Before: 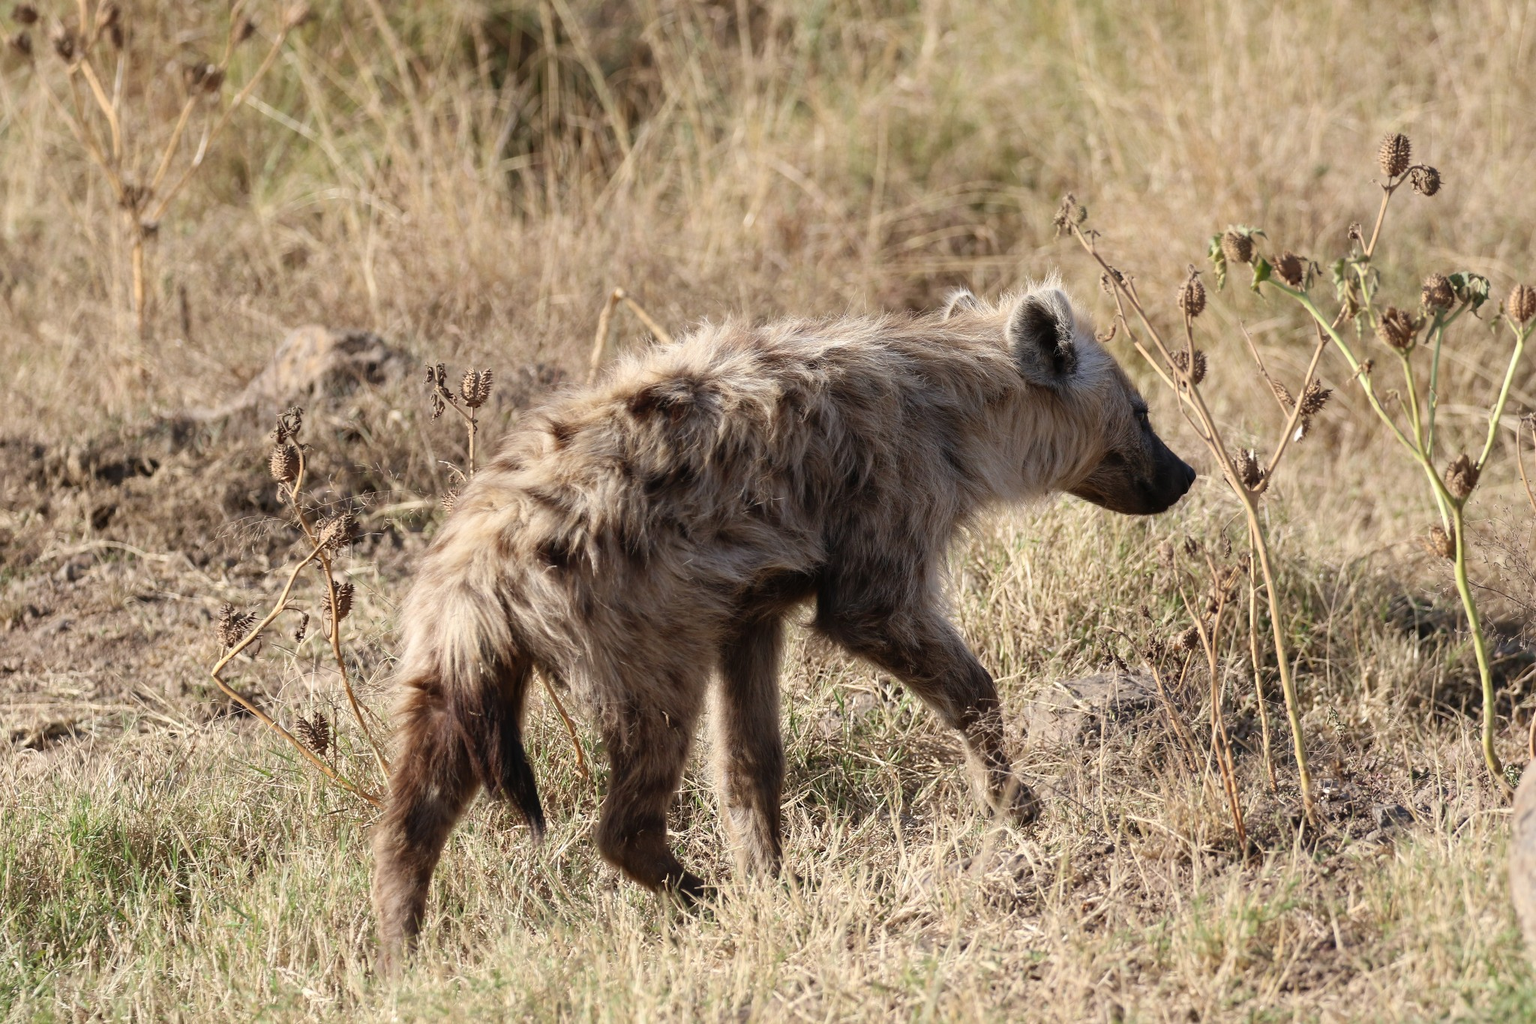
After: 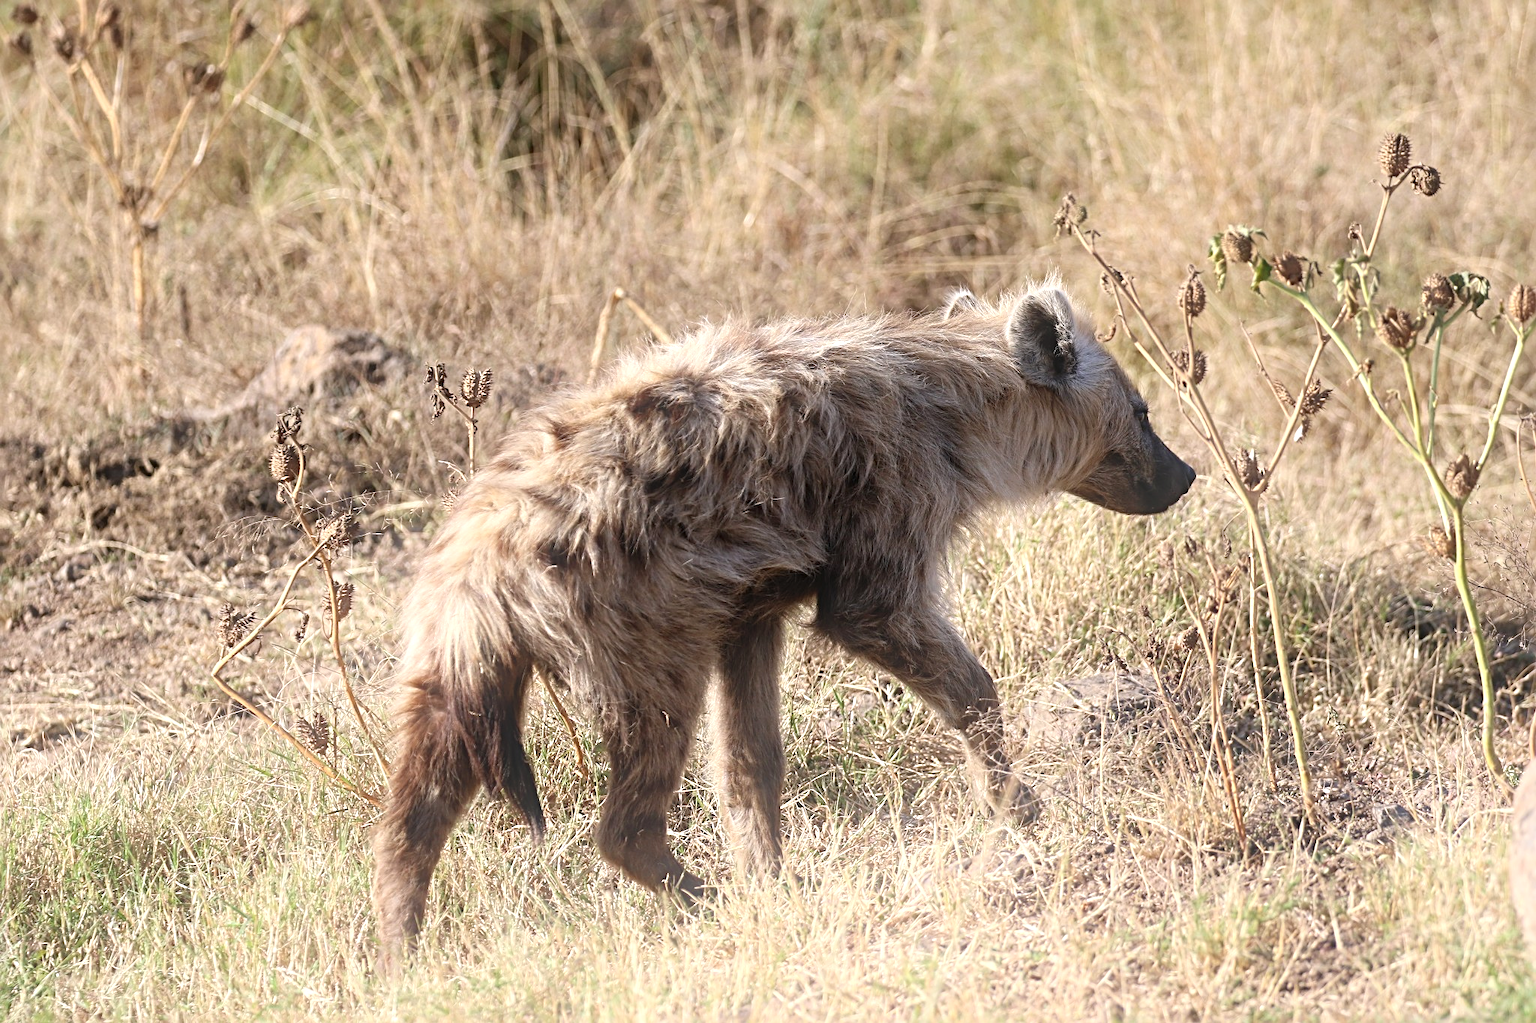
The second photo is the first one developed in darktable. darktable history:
sharpen: radius 4
bloom: size 16%, threshold 98%, strength 20%
exposure: exposure 0.3 EV, compensate highlight preservation false
white balance: red 1.004, blue 1.024
